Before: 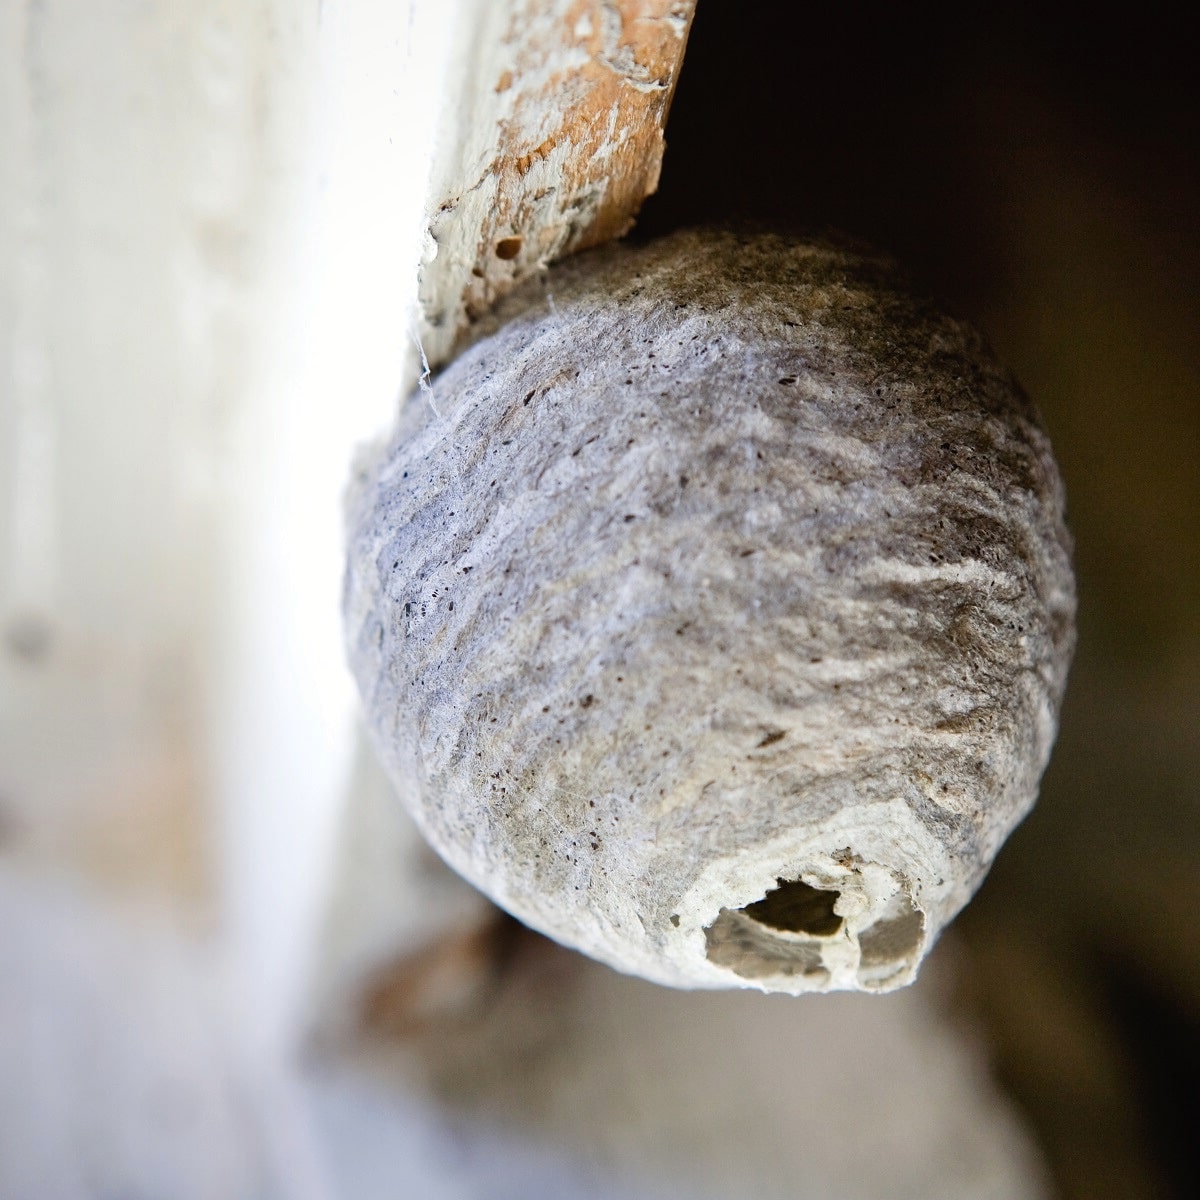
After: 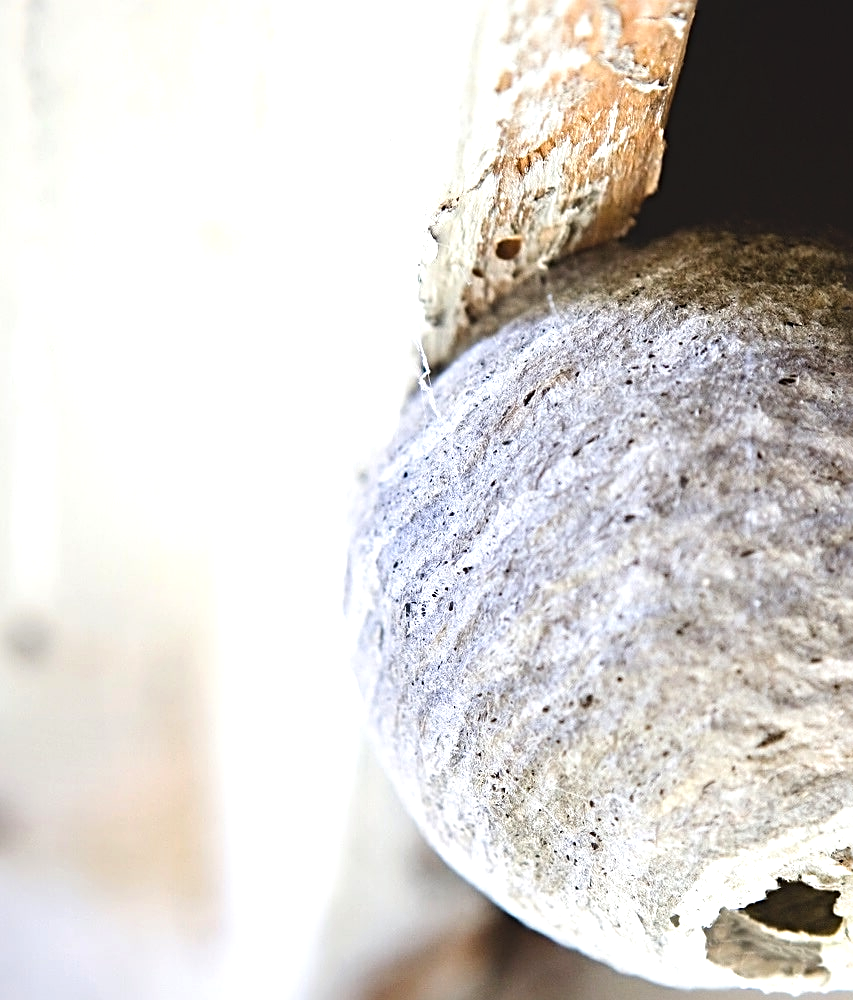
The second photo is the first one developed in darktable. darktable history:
sharpen: radius 4
crop: right 28.885%, bottom 16.626%
exposure: black level correction -0.005, exposure 0.622 EV, compensate highlight preservation false
